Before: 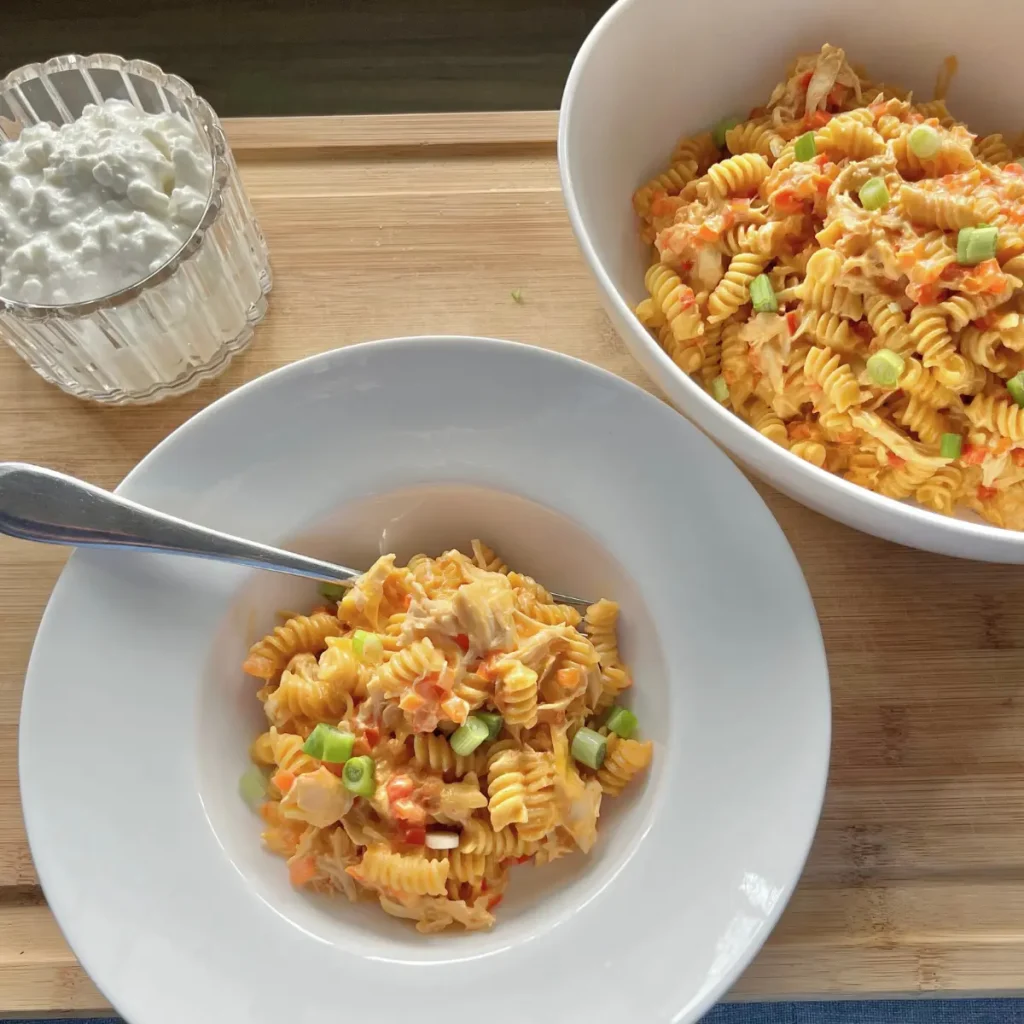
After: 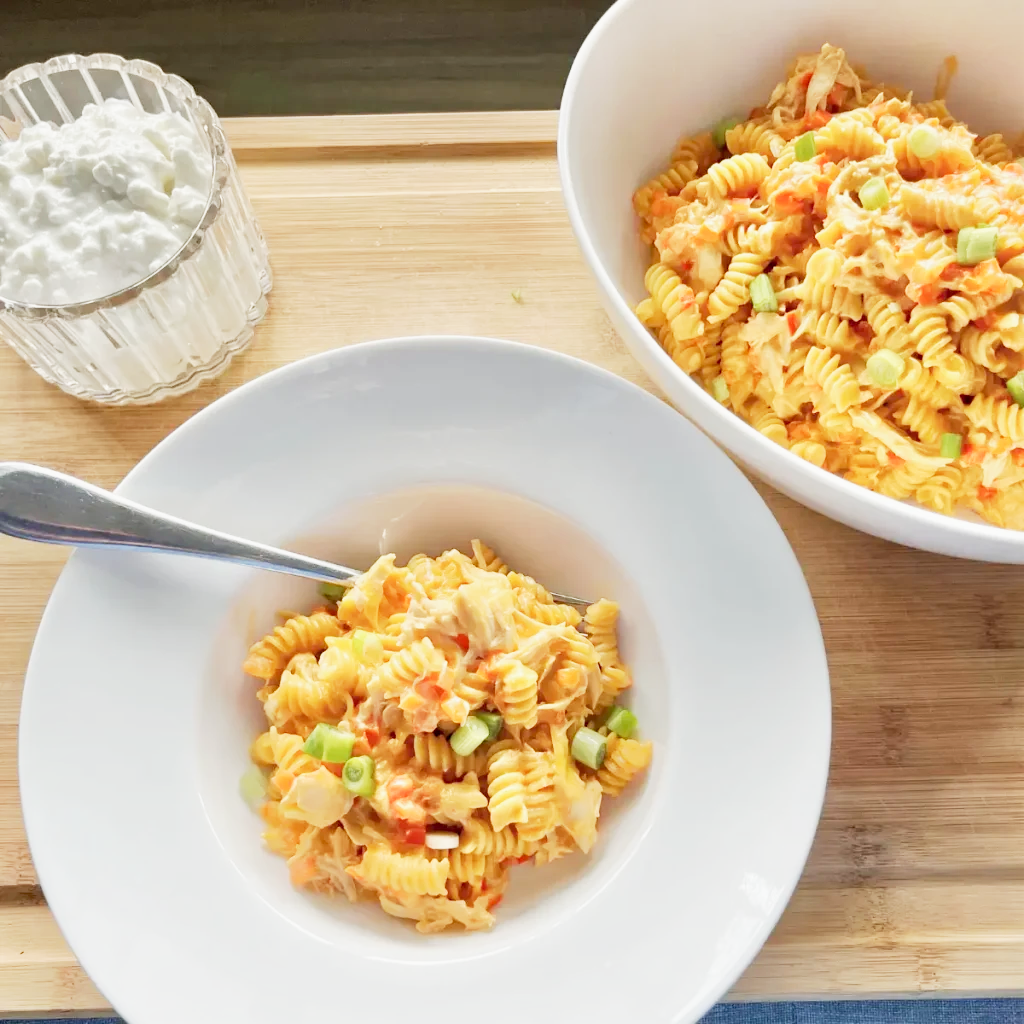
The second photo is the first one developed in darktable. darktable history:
base curve: curves: ch0 [(0, 0) (0.088, 0.125) (0.176, 0.251) (0.354, 0.501) (0.613, 0.749) (1, 0.877)], fusion 1, preserve colors none
exposure: exposure -0.04 EV, compensate highlight preservation false
